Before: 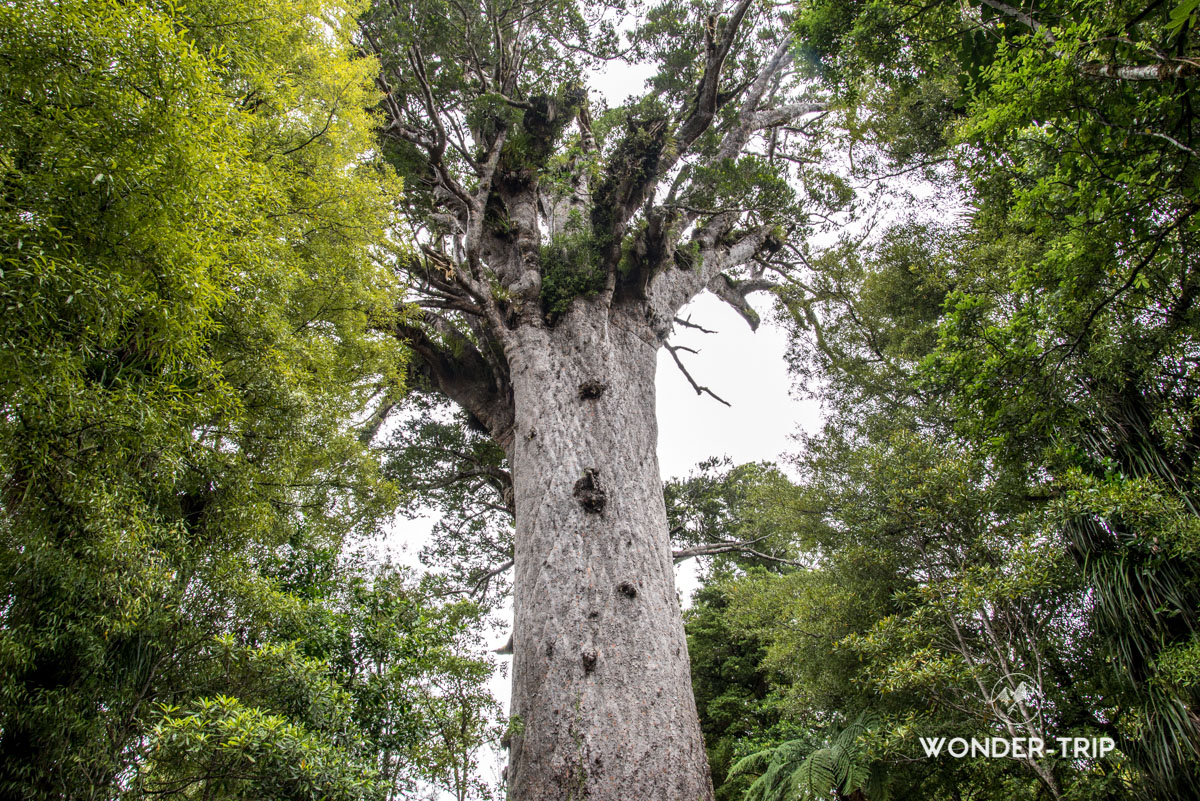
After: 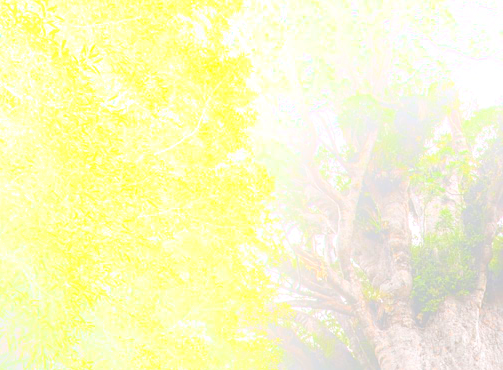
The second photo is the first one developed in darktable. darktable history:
crop and rotate: left 10.817%, top 0.062%, right 47.194%, bottom 53.626%
exposure: exposure 0.375 EV, compensate highlight preservation false
bloom: size 25%, threshold 5%, strength 90%
sharpen: radius 1.272, amount 0.305, threshold 0
